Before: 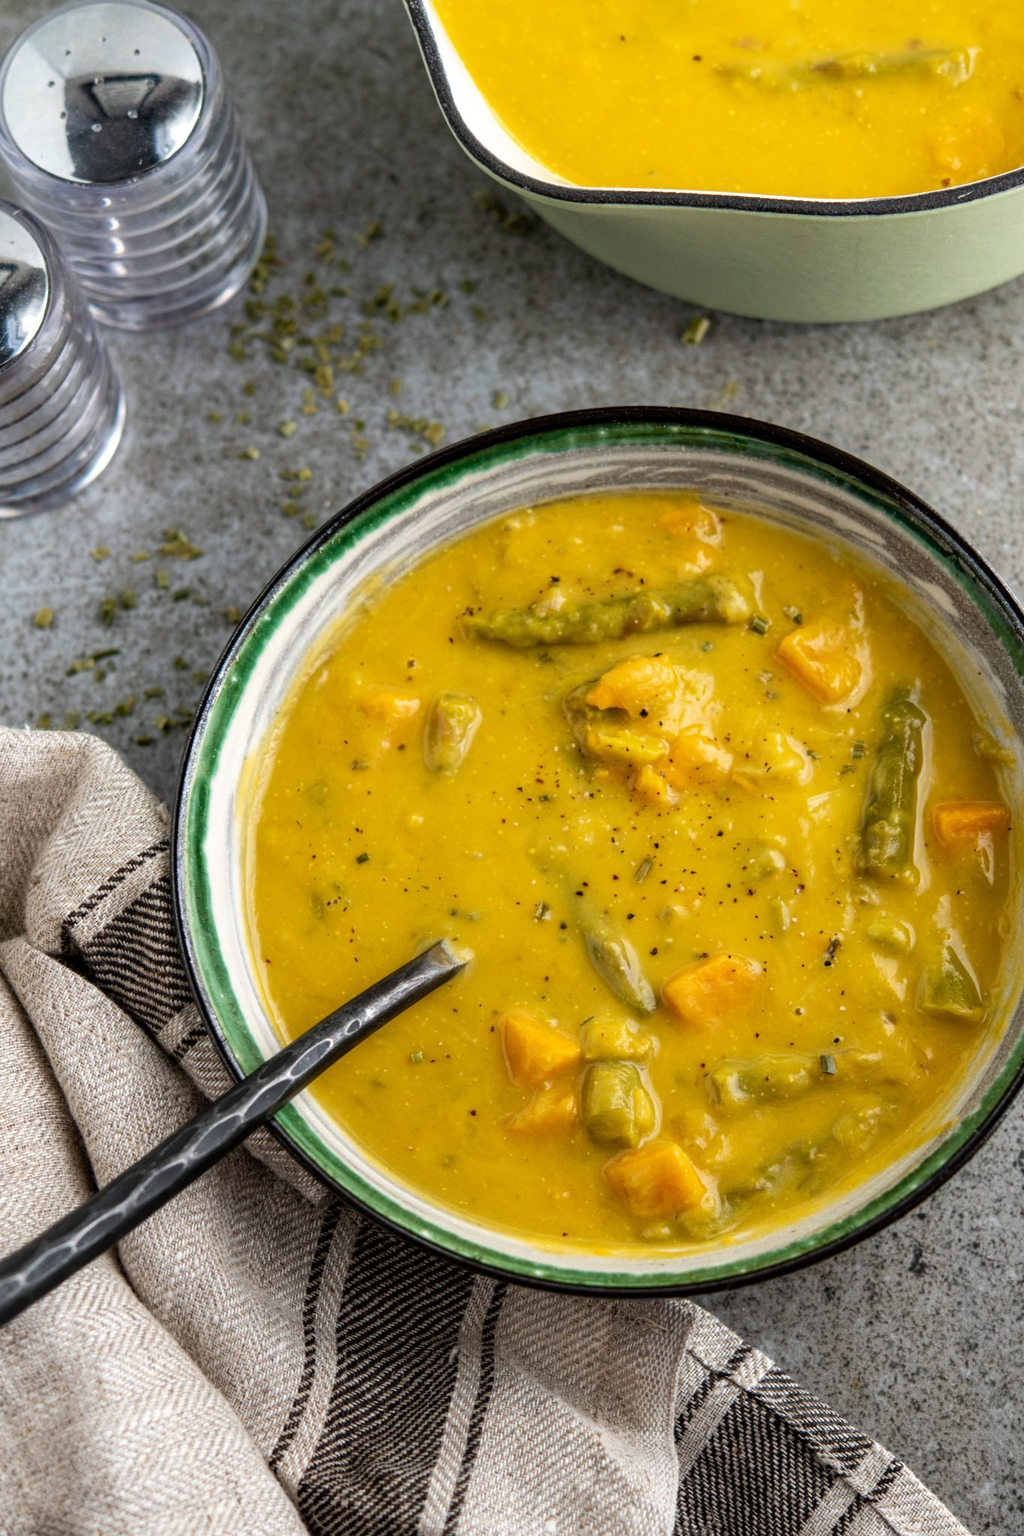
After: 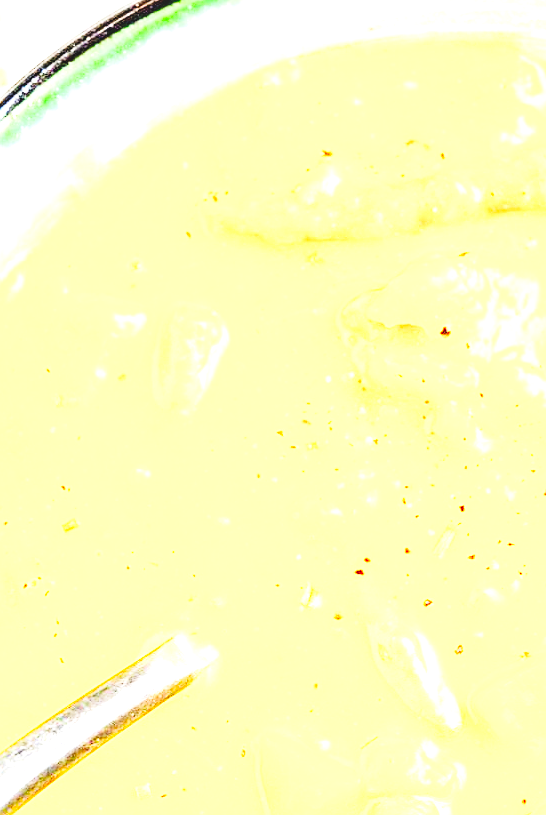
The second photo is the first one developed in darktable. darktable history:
sharpen: radius 1.605, amount 0.374, threshold 1.438
exposure: black level correction 0, exposure 4.024 EV, compensate highlight preservation false
base curve: curves: ch0 [(0, 0) (0.036, 0.025) (0.121, 0.166) (0.206, 0.329) (0.605, 0.79) (1, 1)], preserve colors none
crop: left 30.31%, top 30.241%, right 29.675%, bottom 29.916%
tone curve: curves: ch0 [(0, 0) (0.051, 0.03) (0.096, 0.071) (0.241, 0.247) (0.455, 0.525) (0.594, 0.697) (0.741, 0.845) (0.871, 0.933) (1, 0.984)]; ch1 [(0, 0) (0.1, 0.038) (0.318, 0.243) (0.399, 0.351) (0.478, 0.469) (0.499, 0.499) (0.534, 0.549) (0.565, 0.594) (0.601, 0.634) (0.666, 0.7) (1, 1)]; ch2 [(0, 0) (0.453, 0.45) (0.479, 0.483) (0.504, 0.499) (0.52, 0.519) (0.541, 0.559) (0.592, 0.612) (0.824, 0.815) (1, 1)], color space Lab, linked channels, preserve colors none
local contrast: on, module defaults
tone equalizer: -8 EV -0.749 EV, -7 EV -0.712 EV, -6 EV -0.562 EV, -5 EV -0.374 EV, -3 EV 0.37 EV, -2 EV 0.6 EV, -1 EV 0.688 EV, +0 EV 0.733 EV, smoothing diameter 24.77%, edges refinement/feathering 5.71, preserve details guided filter
